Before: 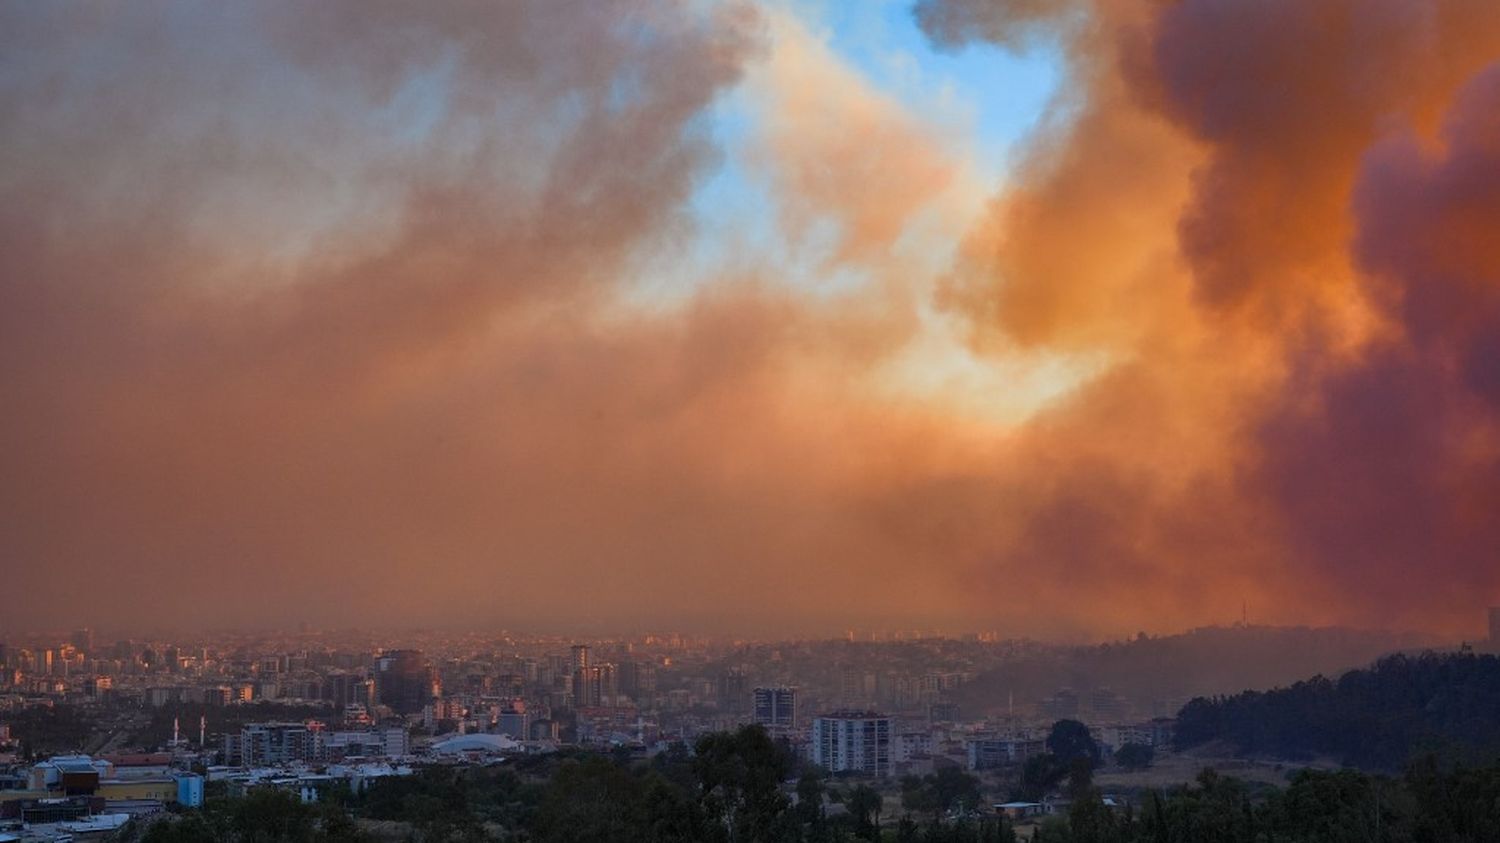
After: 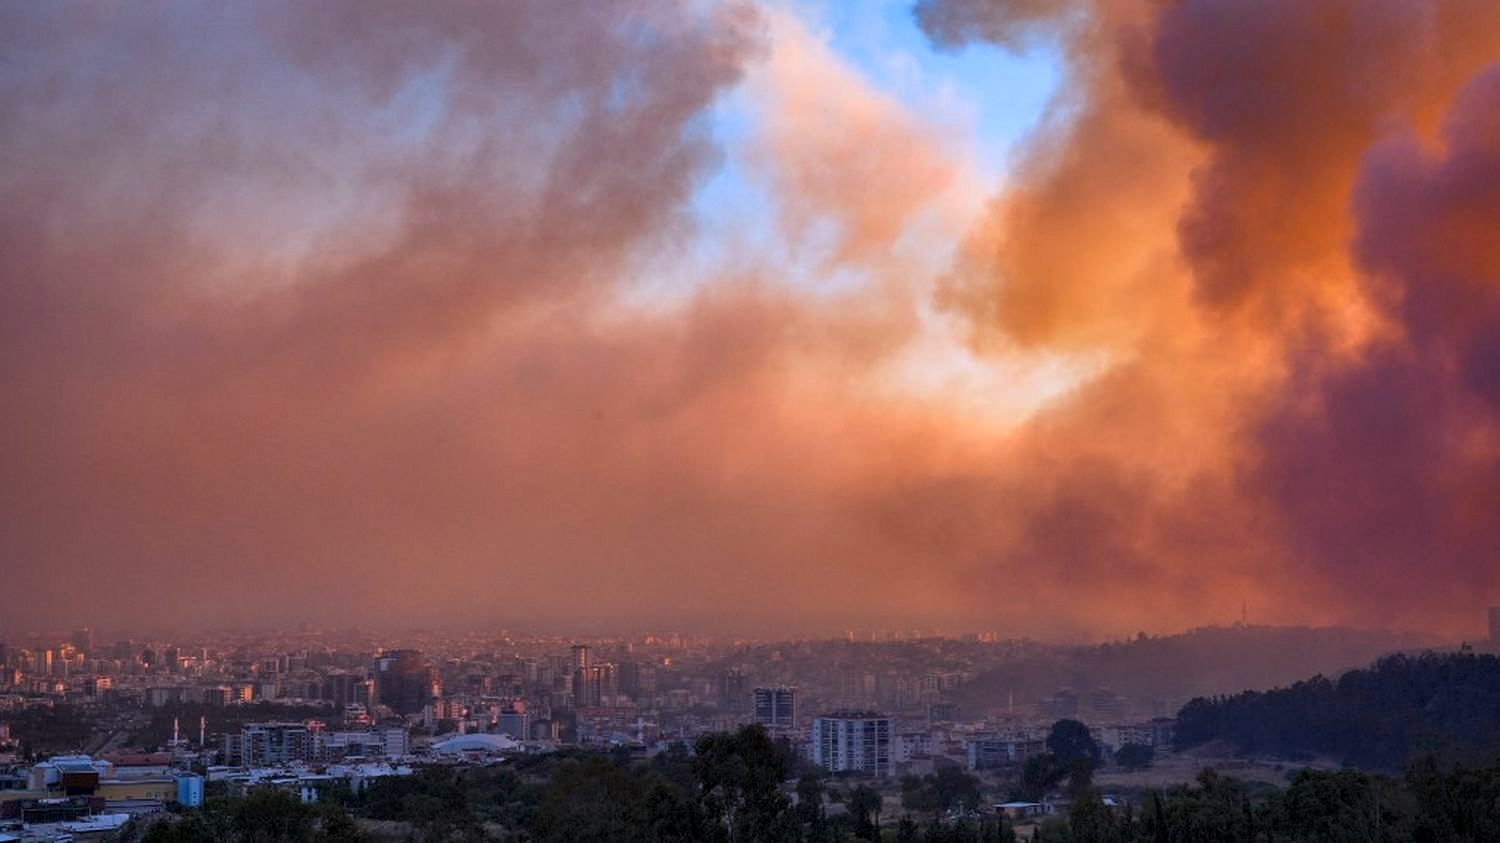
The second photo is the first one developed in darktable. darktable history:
white balance: red 1.066, blue 1.119
local contrast: on, module defaults
